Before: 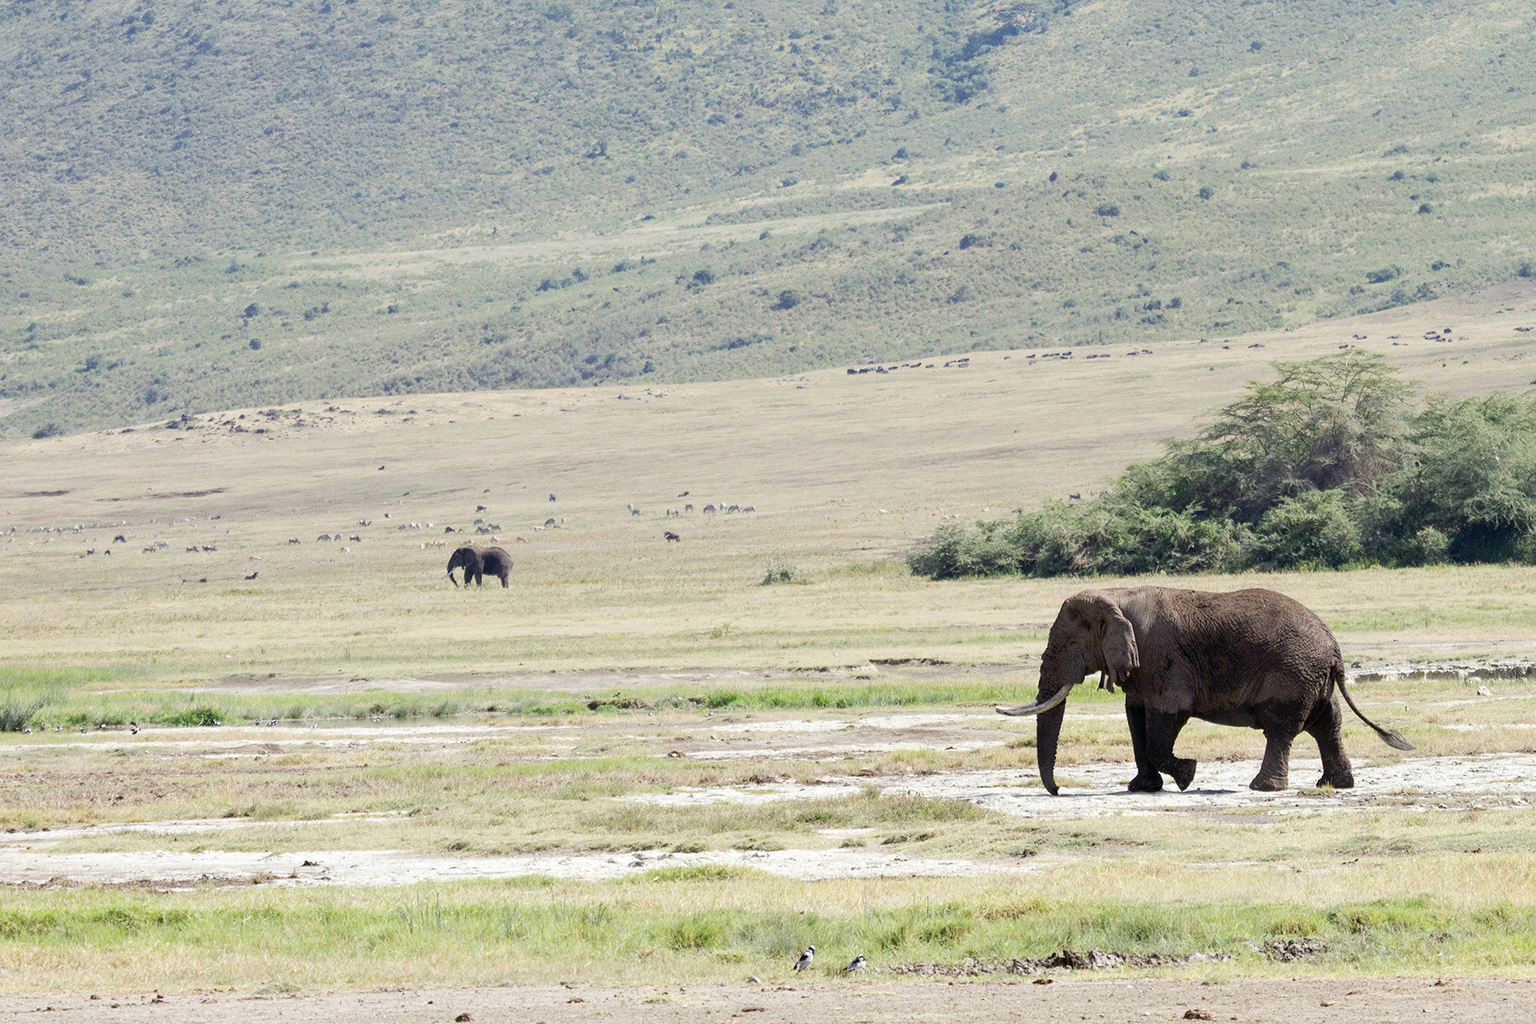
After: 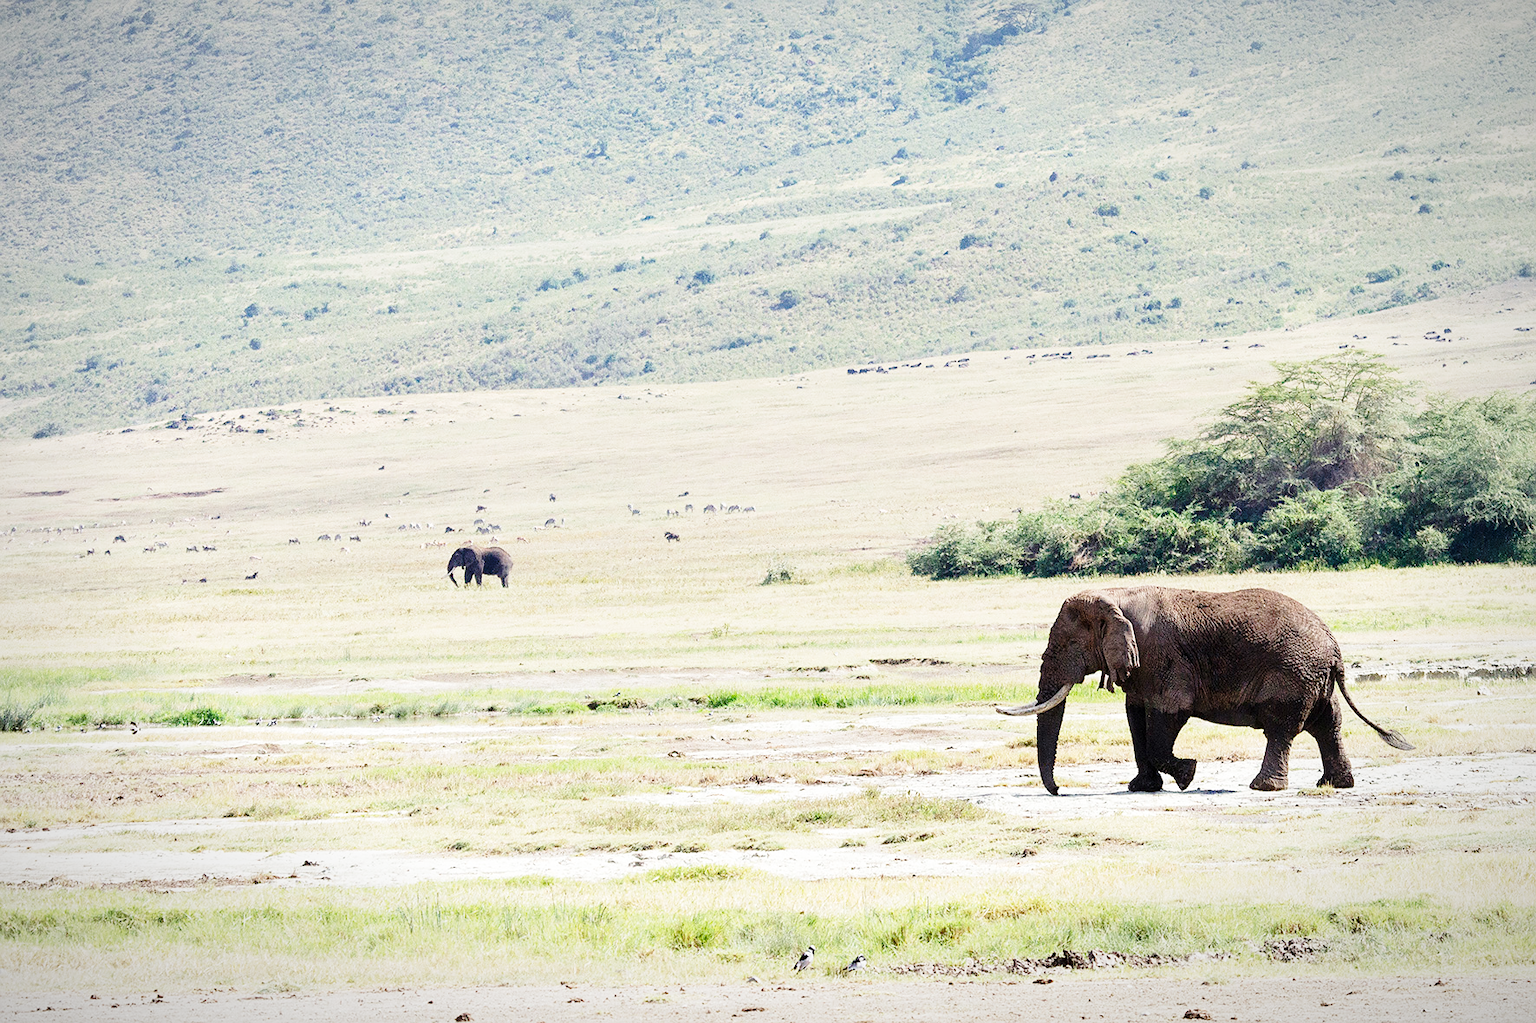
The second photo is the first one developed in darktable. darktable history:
base curve: curves: ch0 [(0, 0) (0.028, 0.03) (0.121, 0.232) (0.46, 0.748) (0.859, 0.968) (1, 1)], preserve colors none
sharpen: radius 1.02
vignetting: fall-off radius 69.9%, automatic ratio true
